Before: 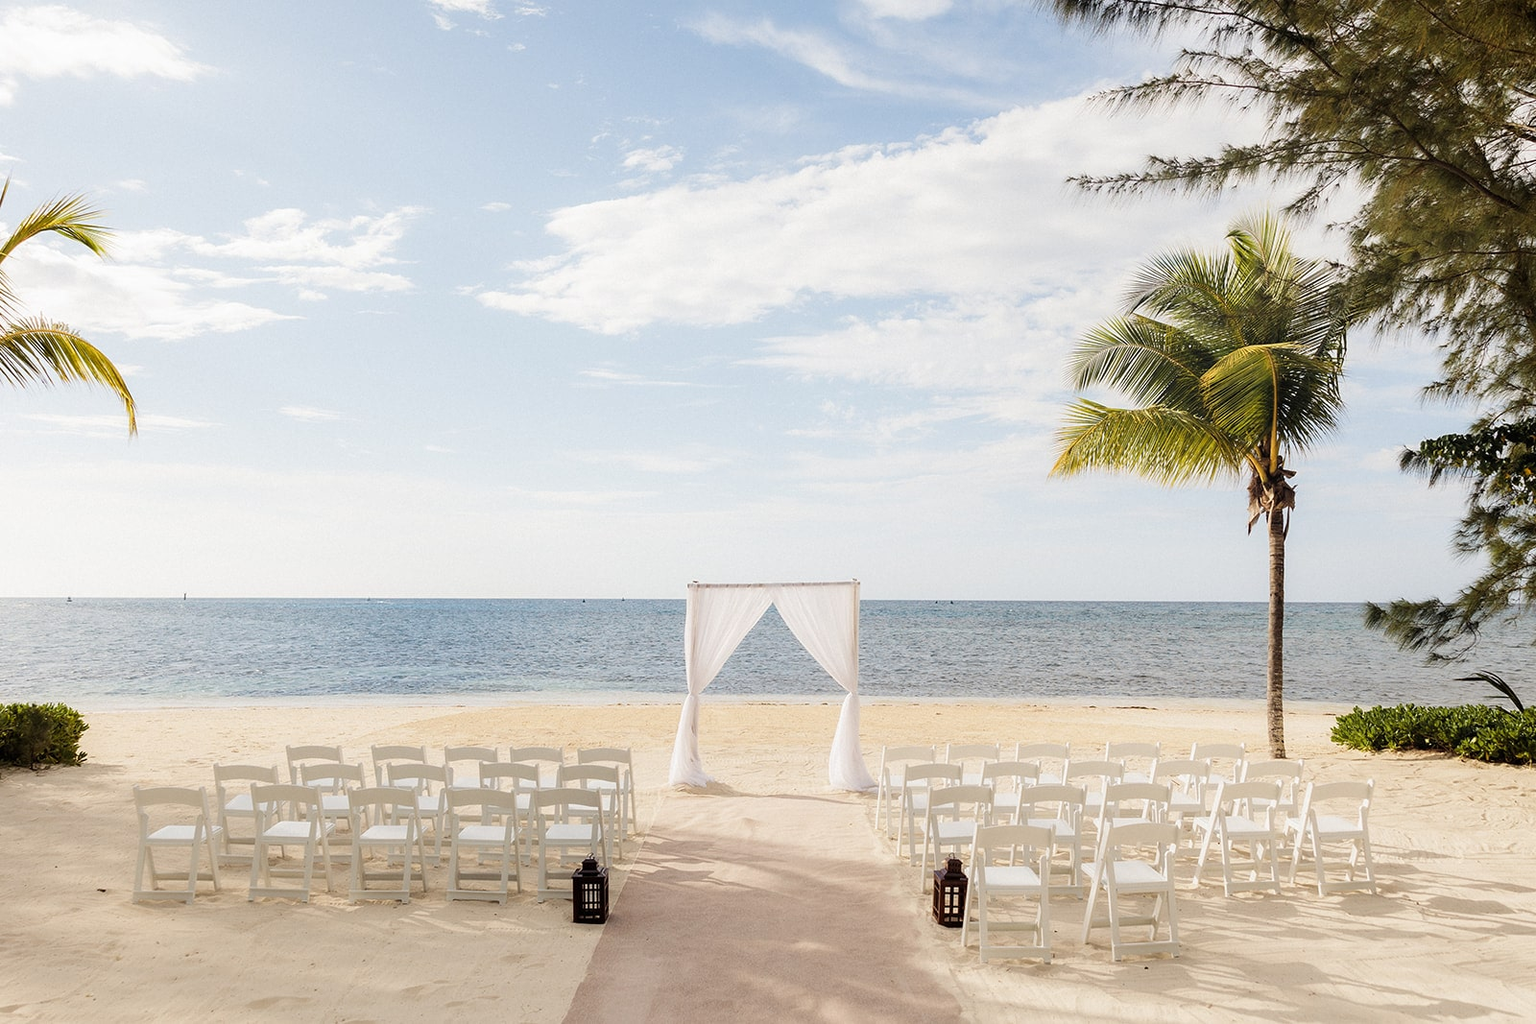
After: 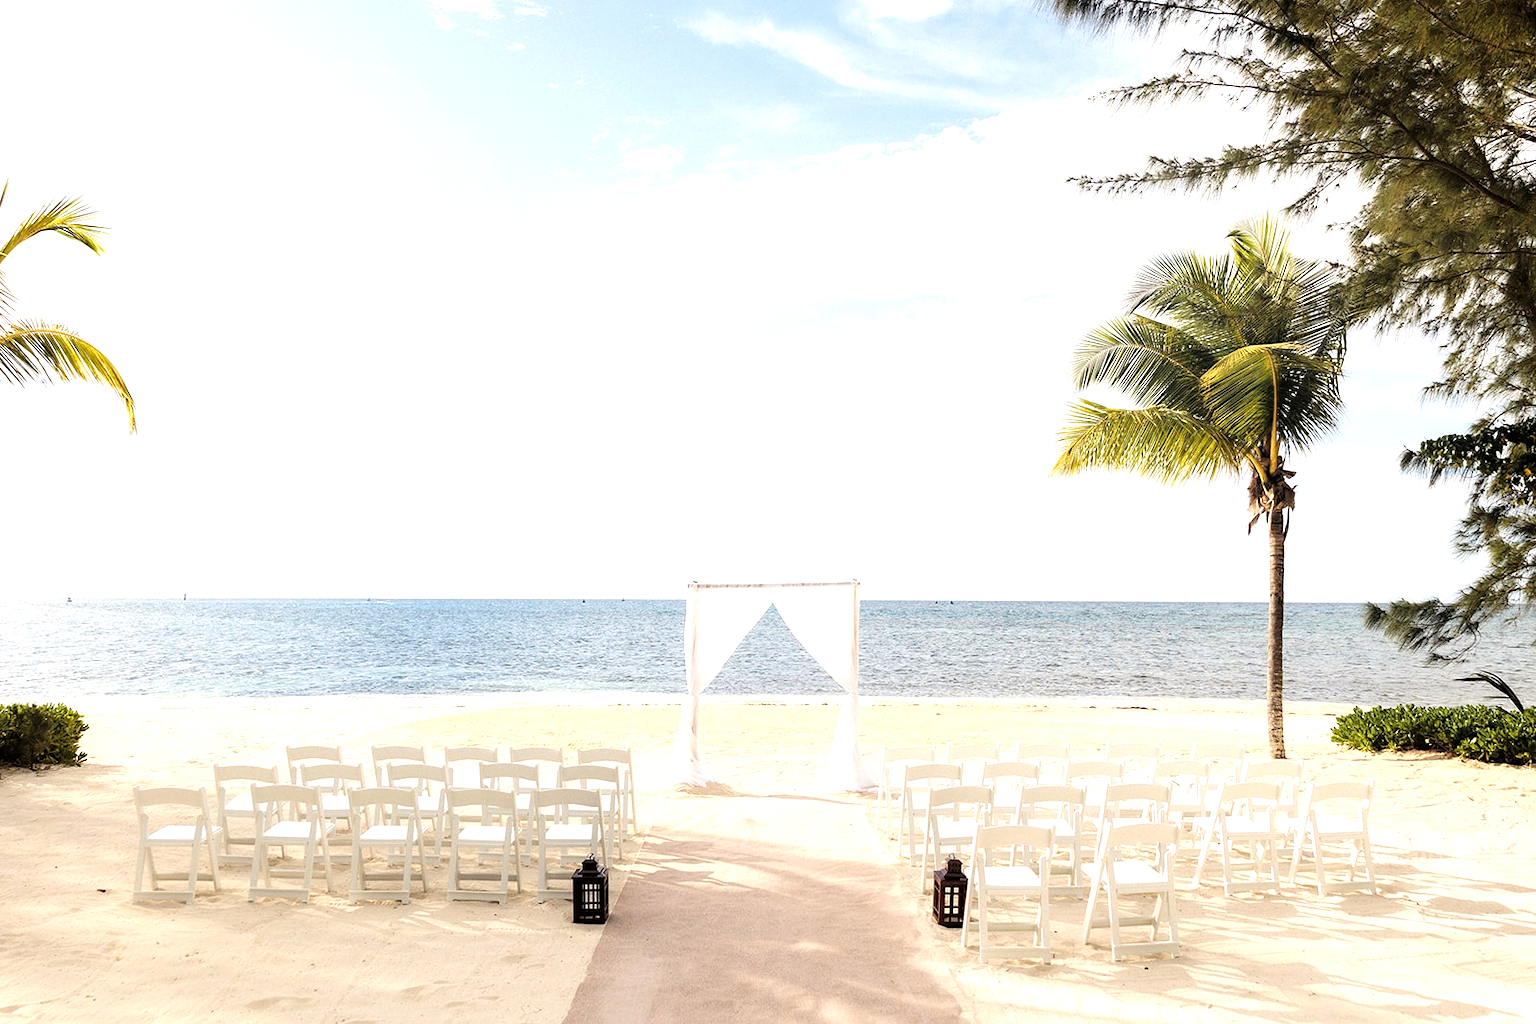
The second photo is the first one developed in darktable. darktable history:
tone equalizer: -8 EV -0.786 EV, -7 EV -0.733 EV, -6 EV -0.592 EV, -5 EV -0.405 EV, -3 EV 0.386 EV, -2 EV 0.6 EV, -1 EV 0.688 EV, +0 EV 0.729 EV
